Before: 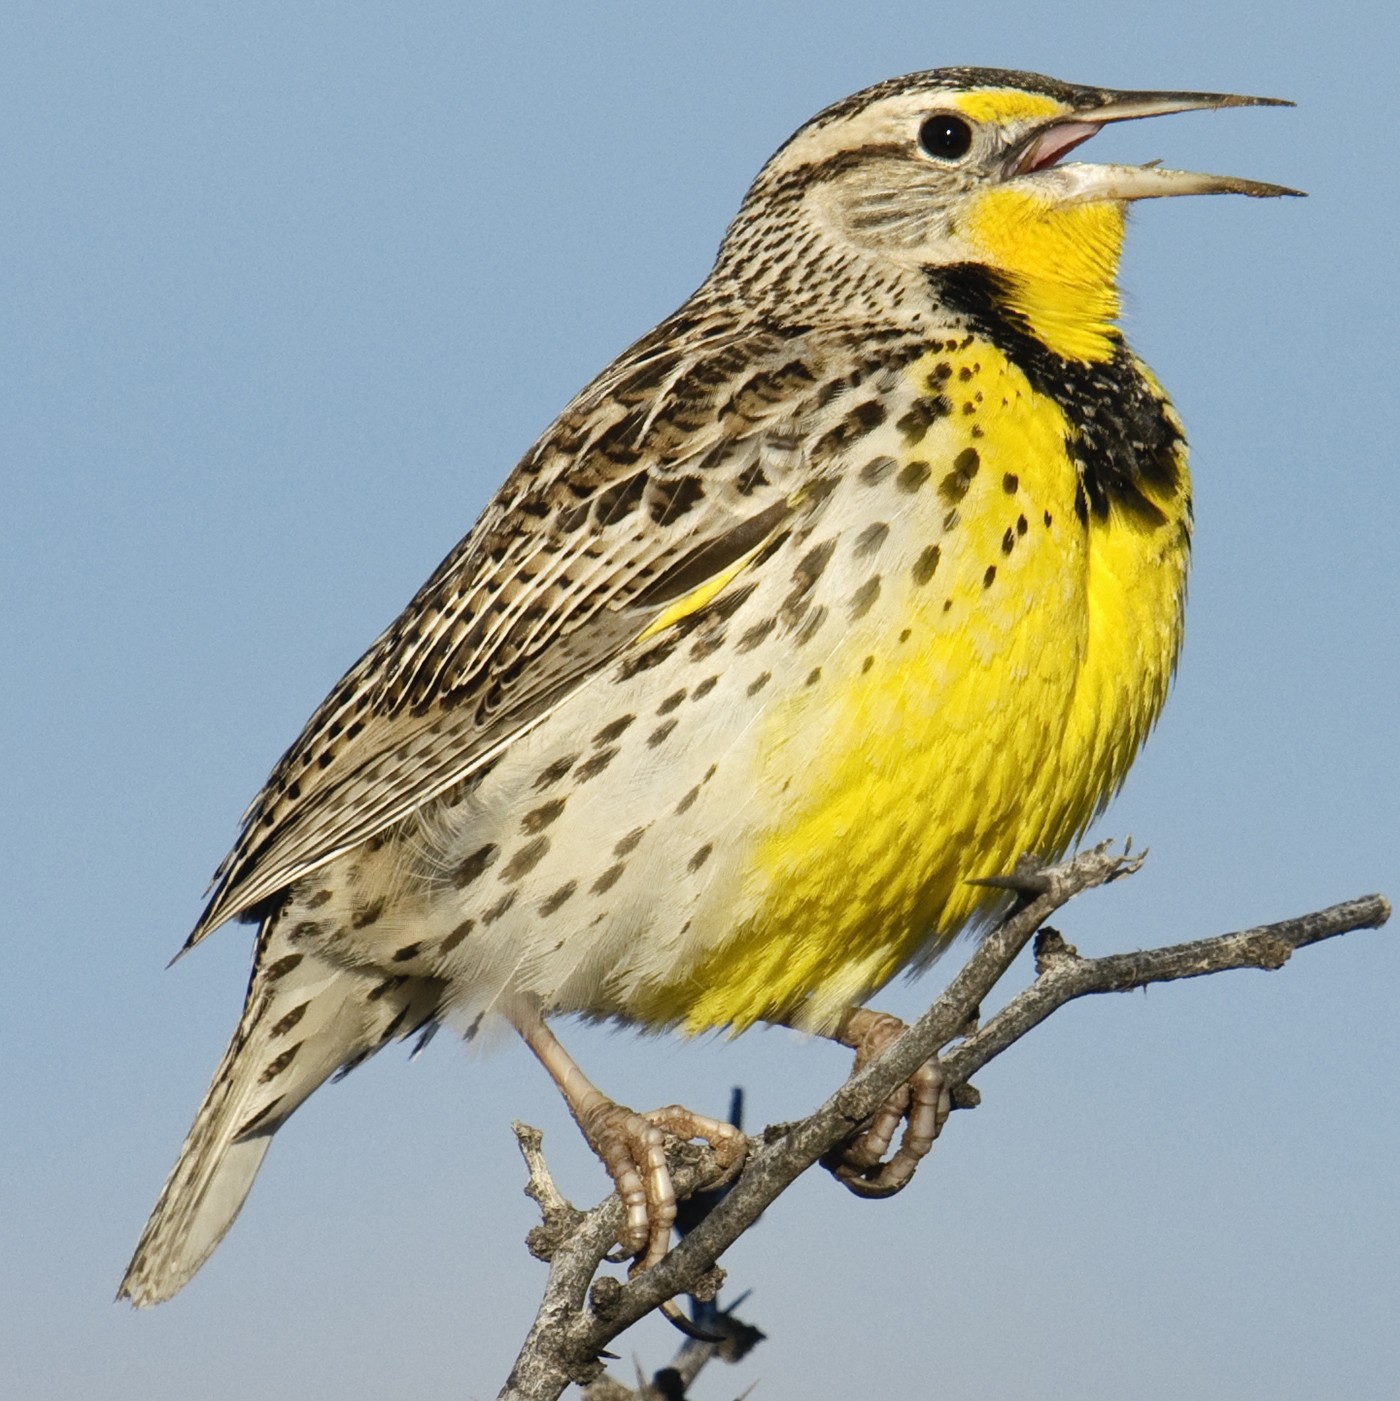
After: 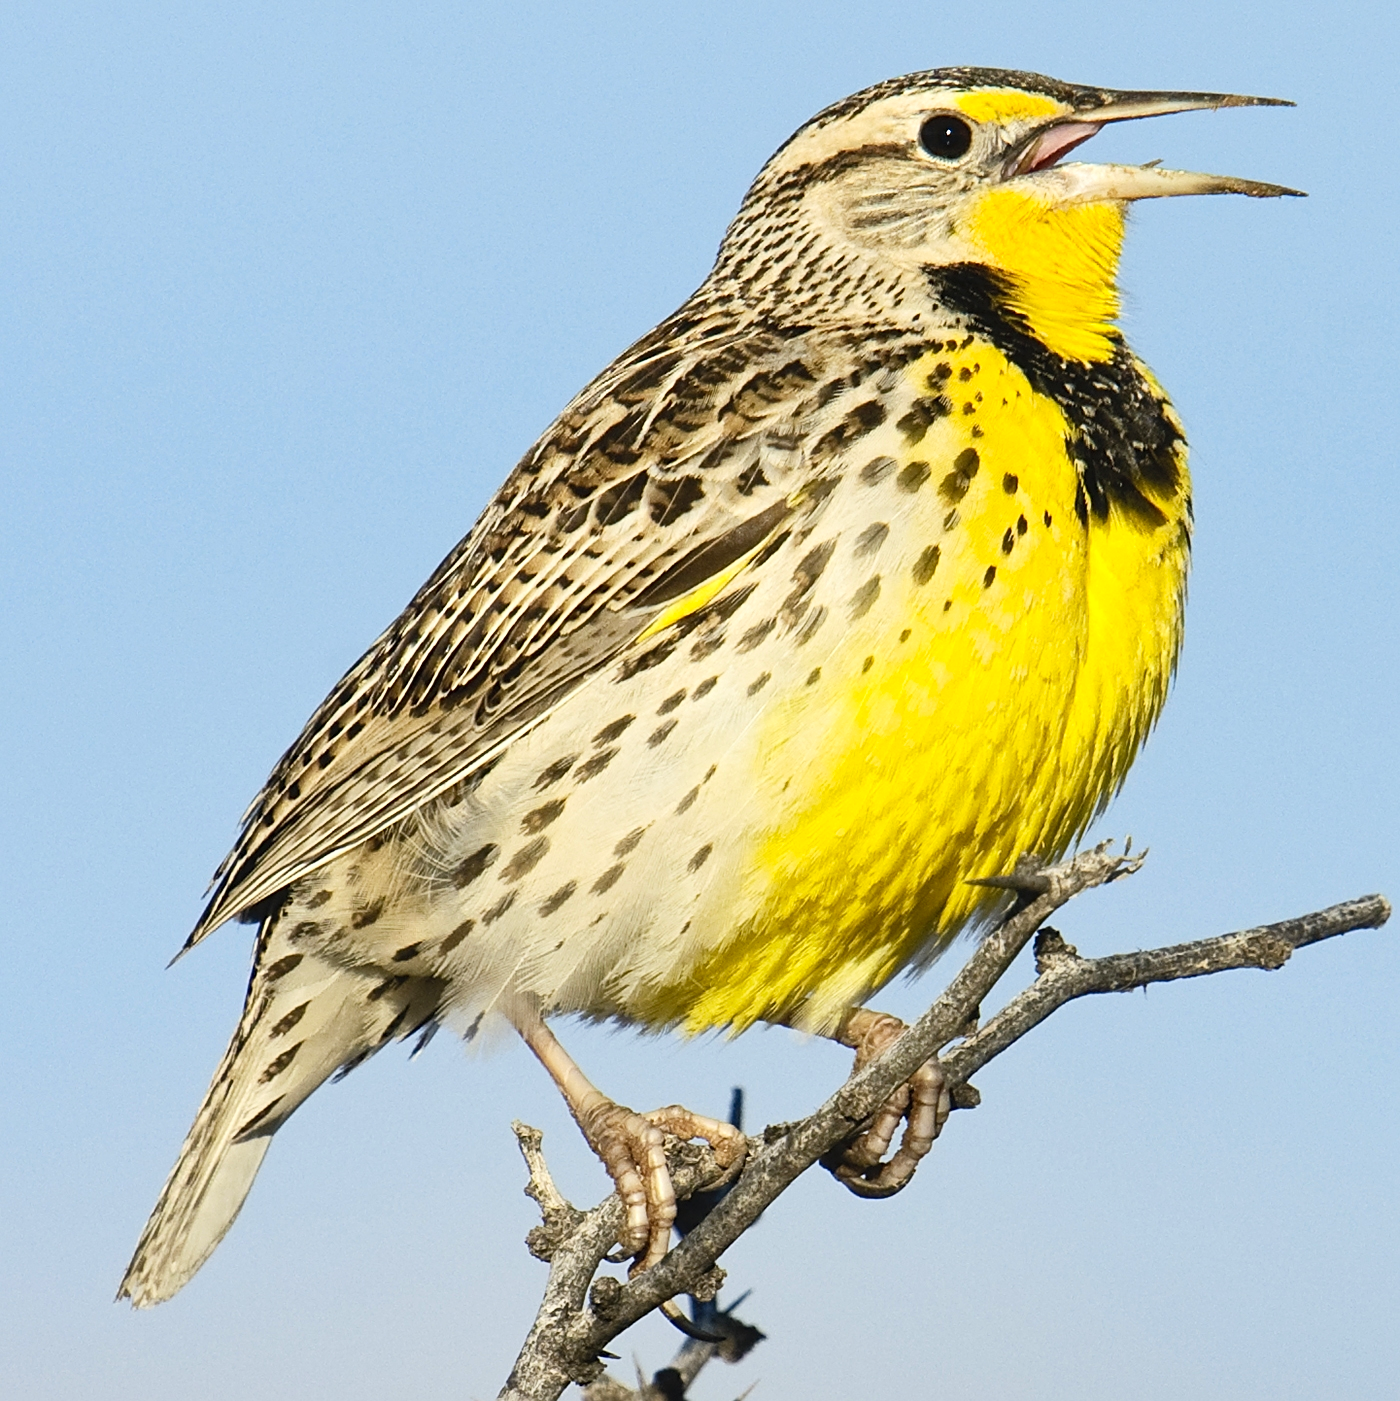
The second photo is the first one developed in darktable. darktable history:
contrast brightness saturation: contrast 0.199, brightness 0.162, saturation 0.215
sharpen: on, module defaults
